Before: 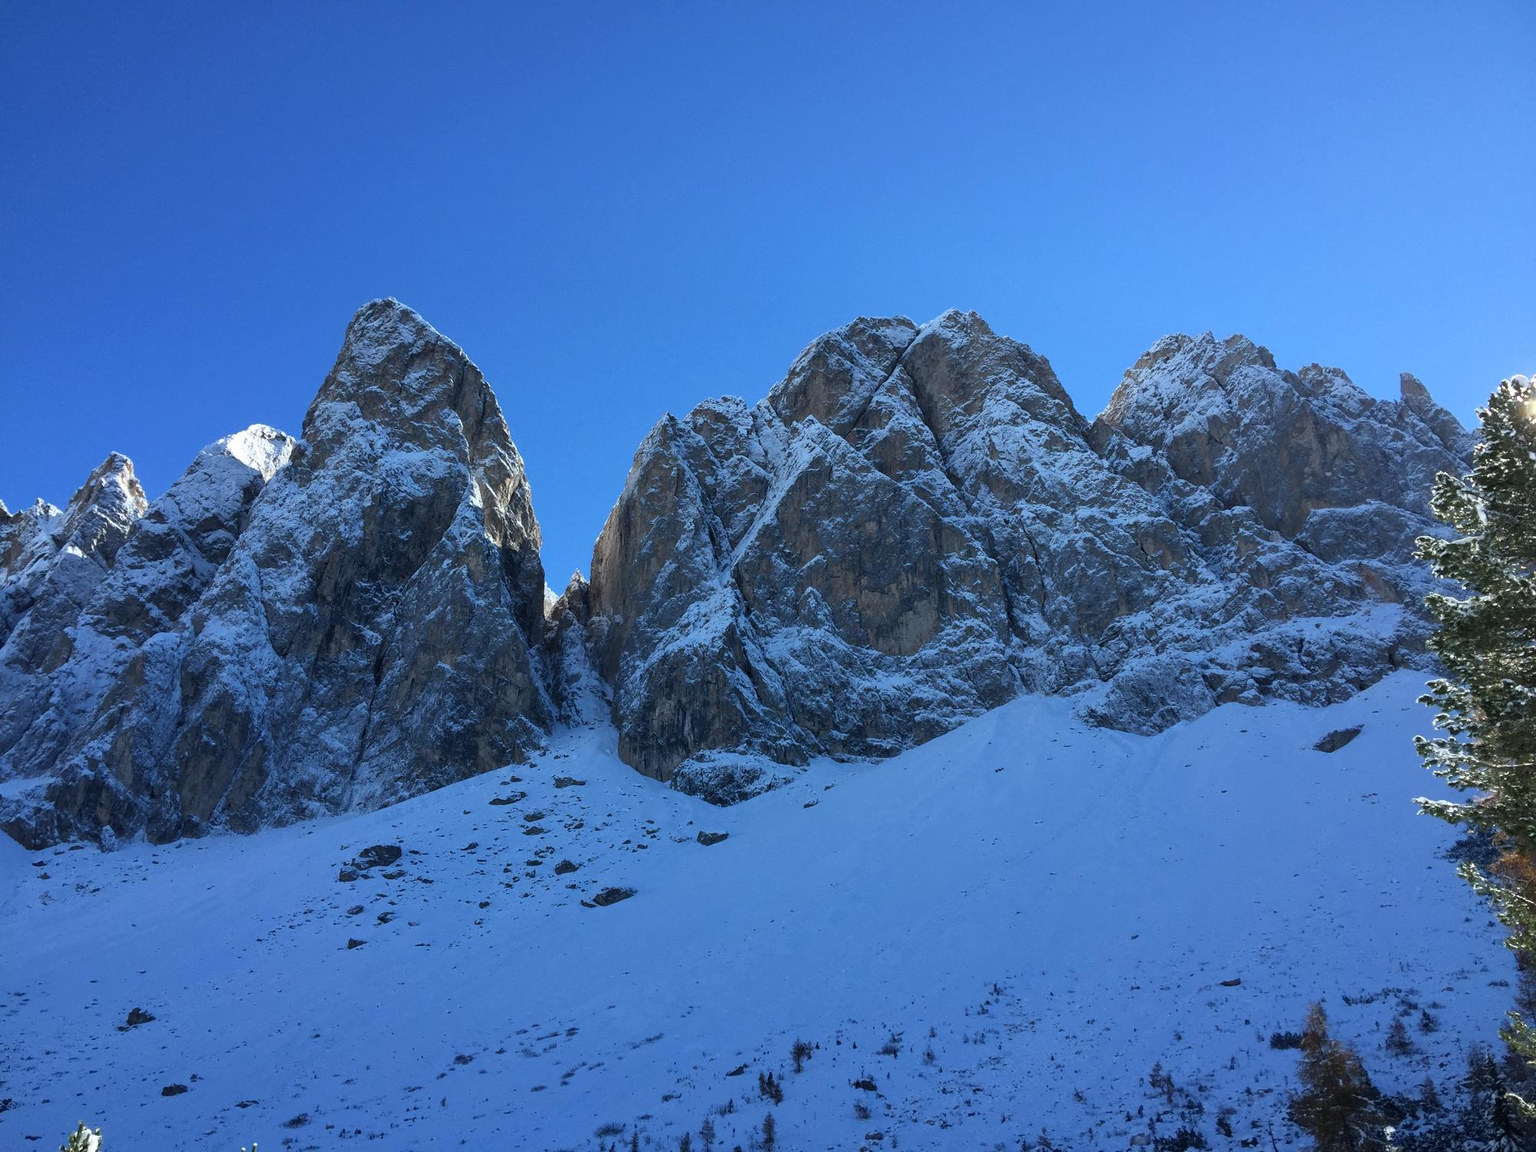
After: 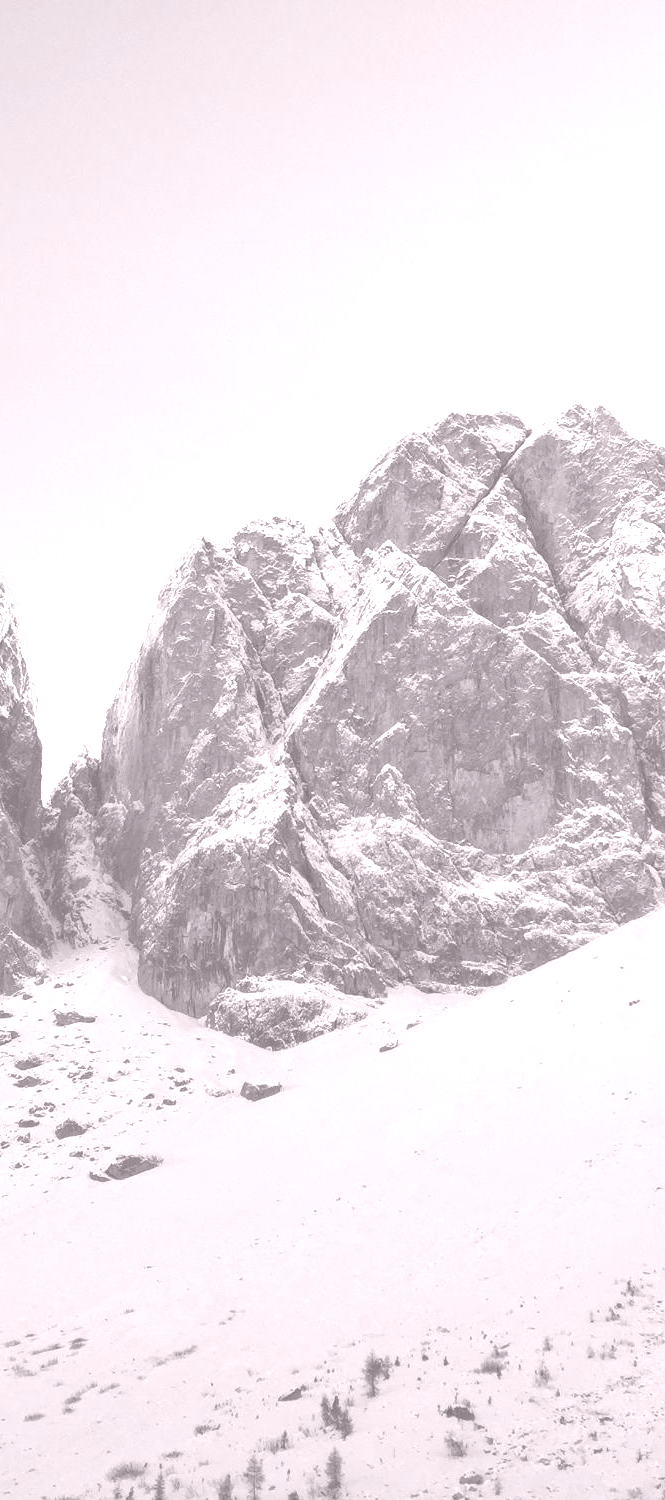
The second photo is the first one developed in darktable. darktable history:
tone equalizer: -8 EV -0.417 EV, -7 EV -0.389 EV, -6 EV -0.333 EV, -5 EV -0.222 EV, -3 EV 0.222 EV, -2 EV 0.333 EV, -1 EV 0.389 EV, +0 EV 0.417 EV, edges refinement/feathering 500, mask exposure compensation -1.57 EV, preserve details no
colorize: hue 25.2°, saturation 83%, source mix 82%, lightness 79%, version 1
crop: left 33.36%, right 33.36%
